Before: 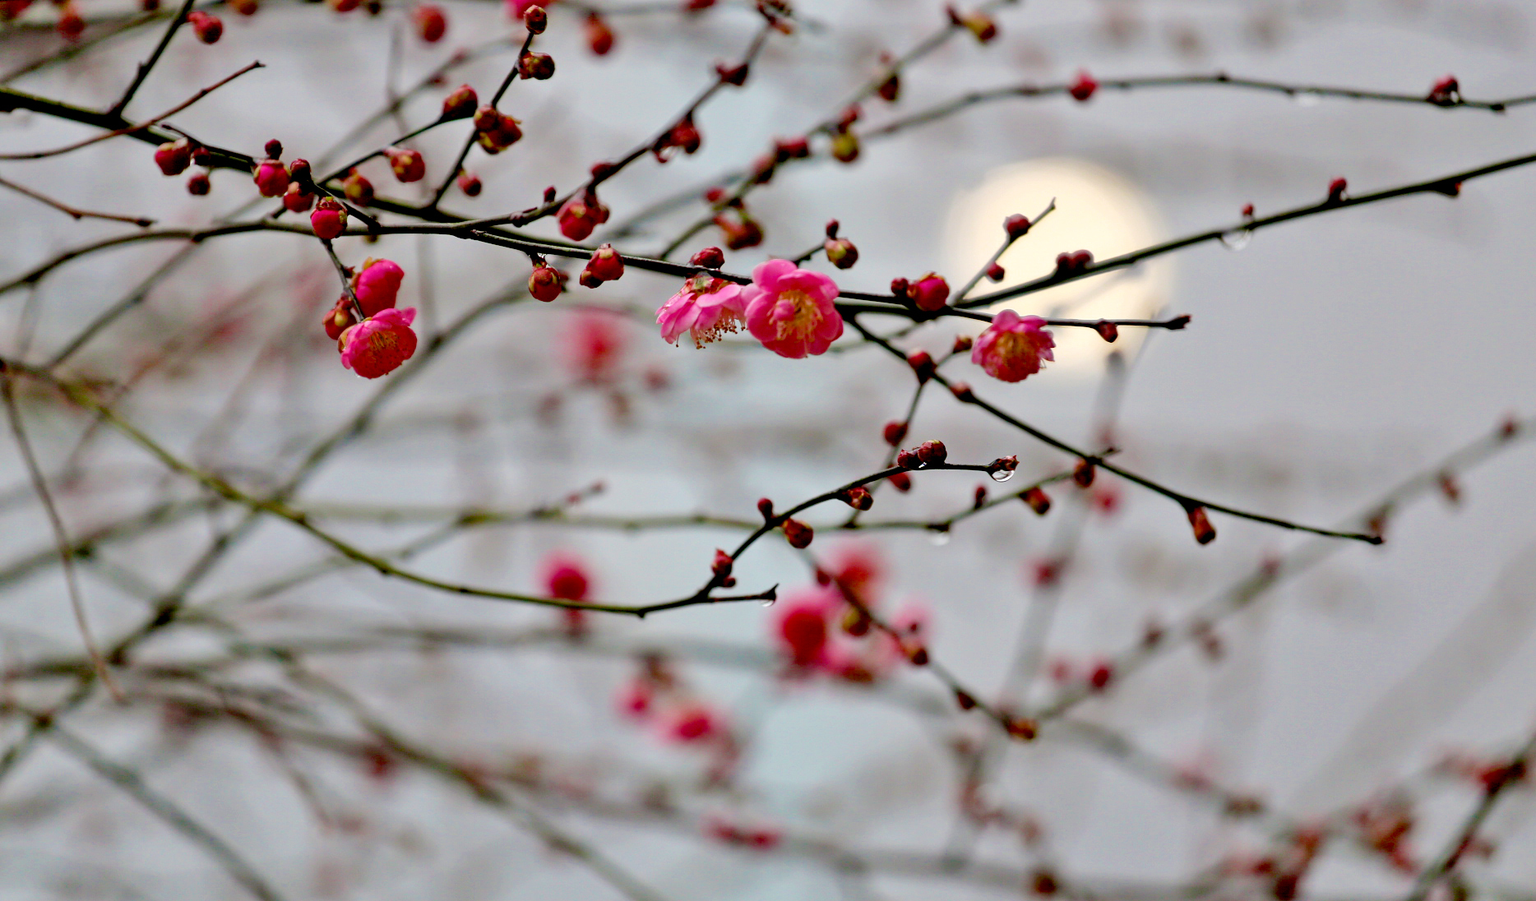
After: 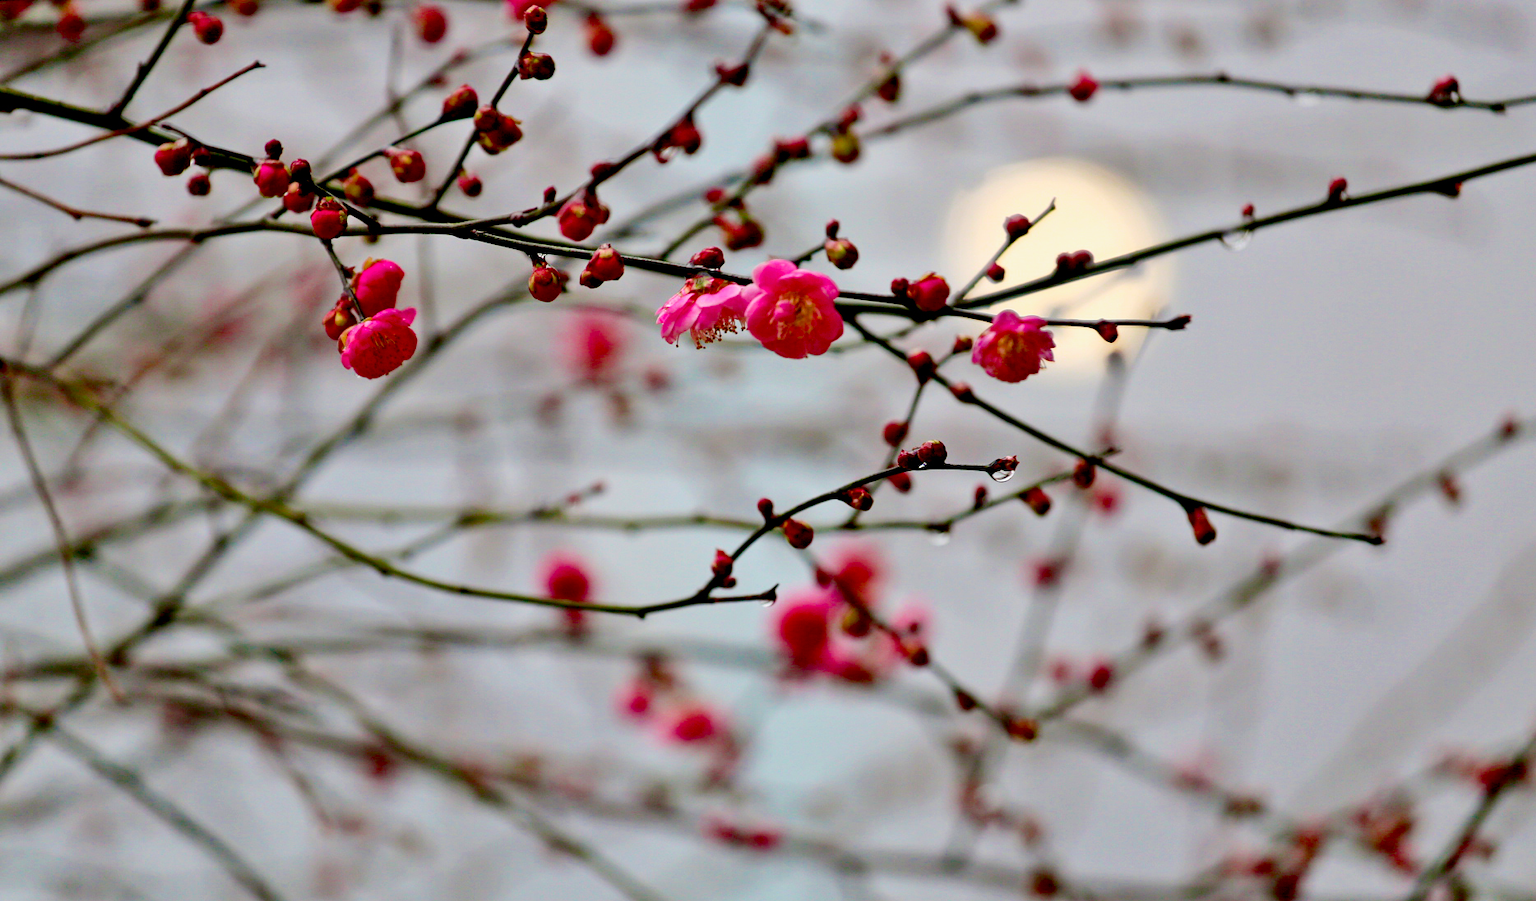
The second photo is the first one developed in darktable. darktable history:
exposure: exposure -0.151 EV, compensate highlight preservation false
contrast brightness saturation: contrast 0.16, saturation 0.32
